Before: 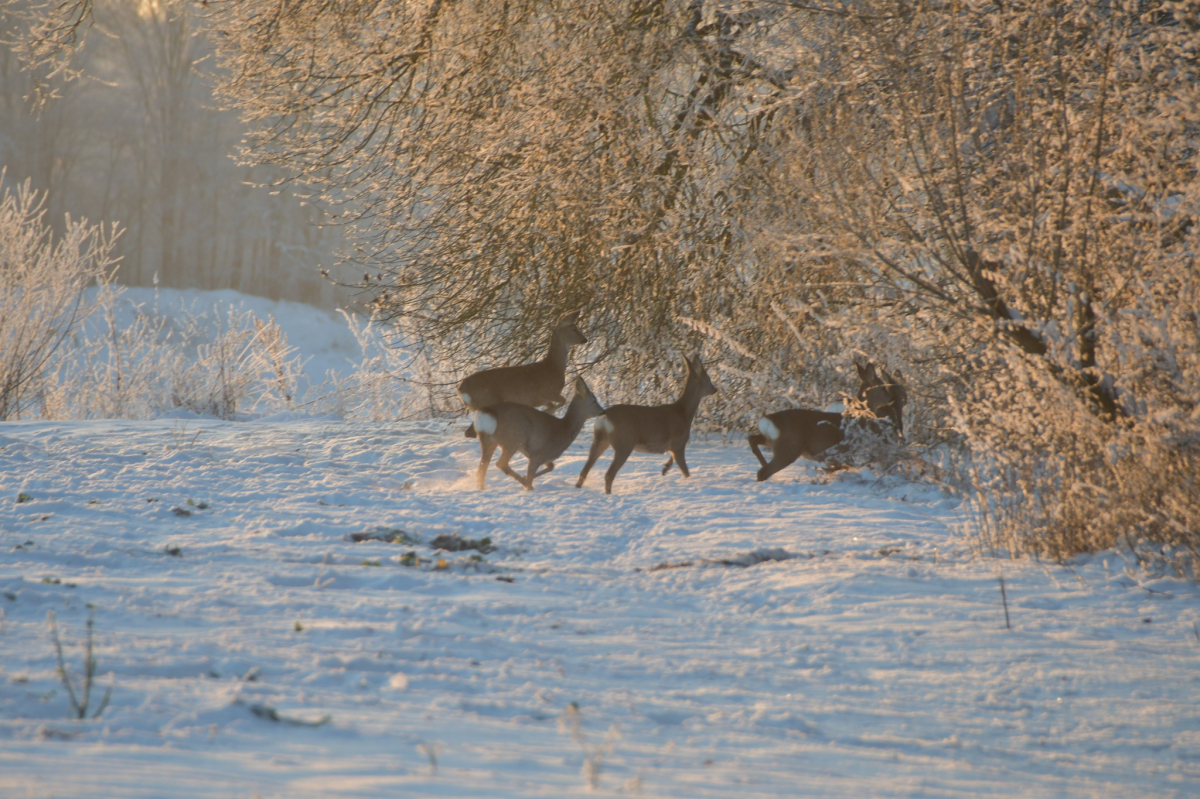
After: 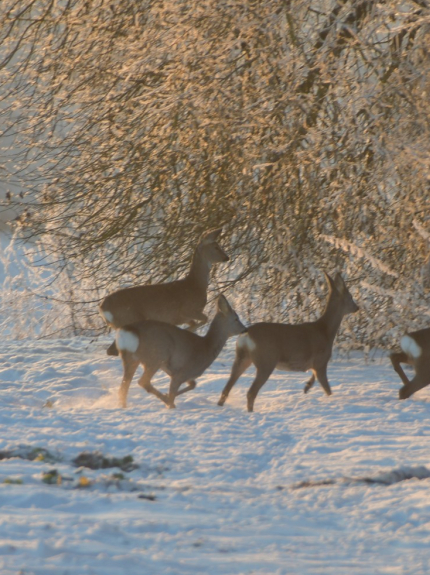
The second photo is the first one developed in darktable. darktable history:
crop and rotate: left 29.9%, top 10.27%, right 34.199%, bottom 17.741%
